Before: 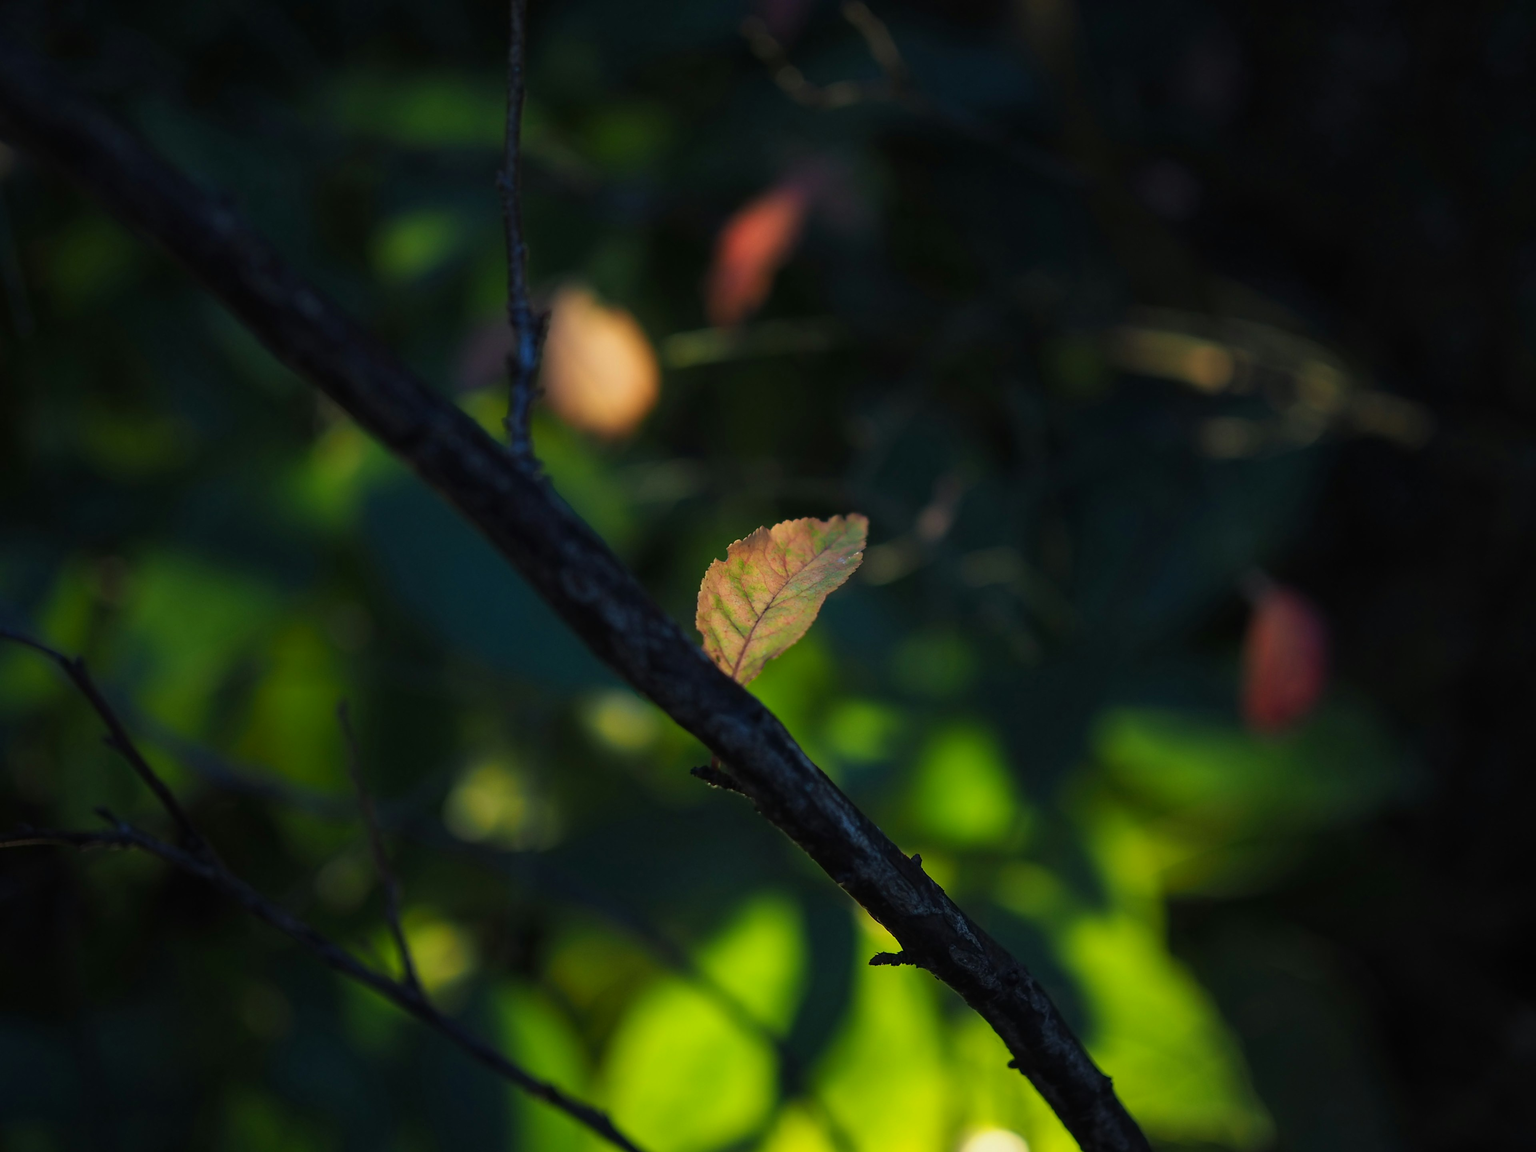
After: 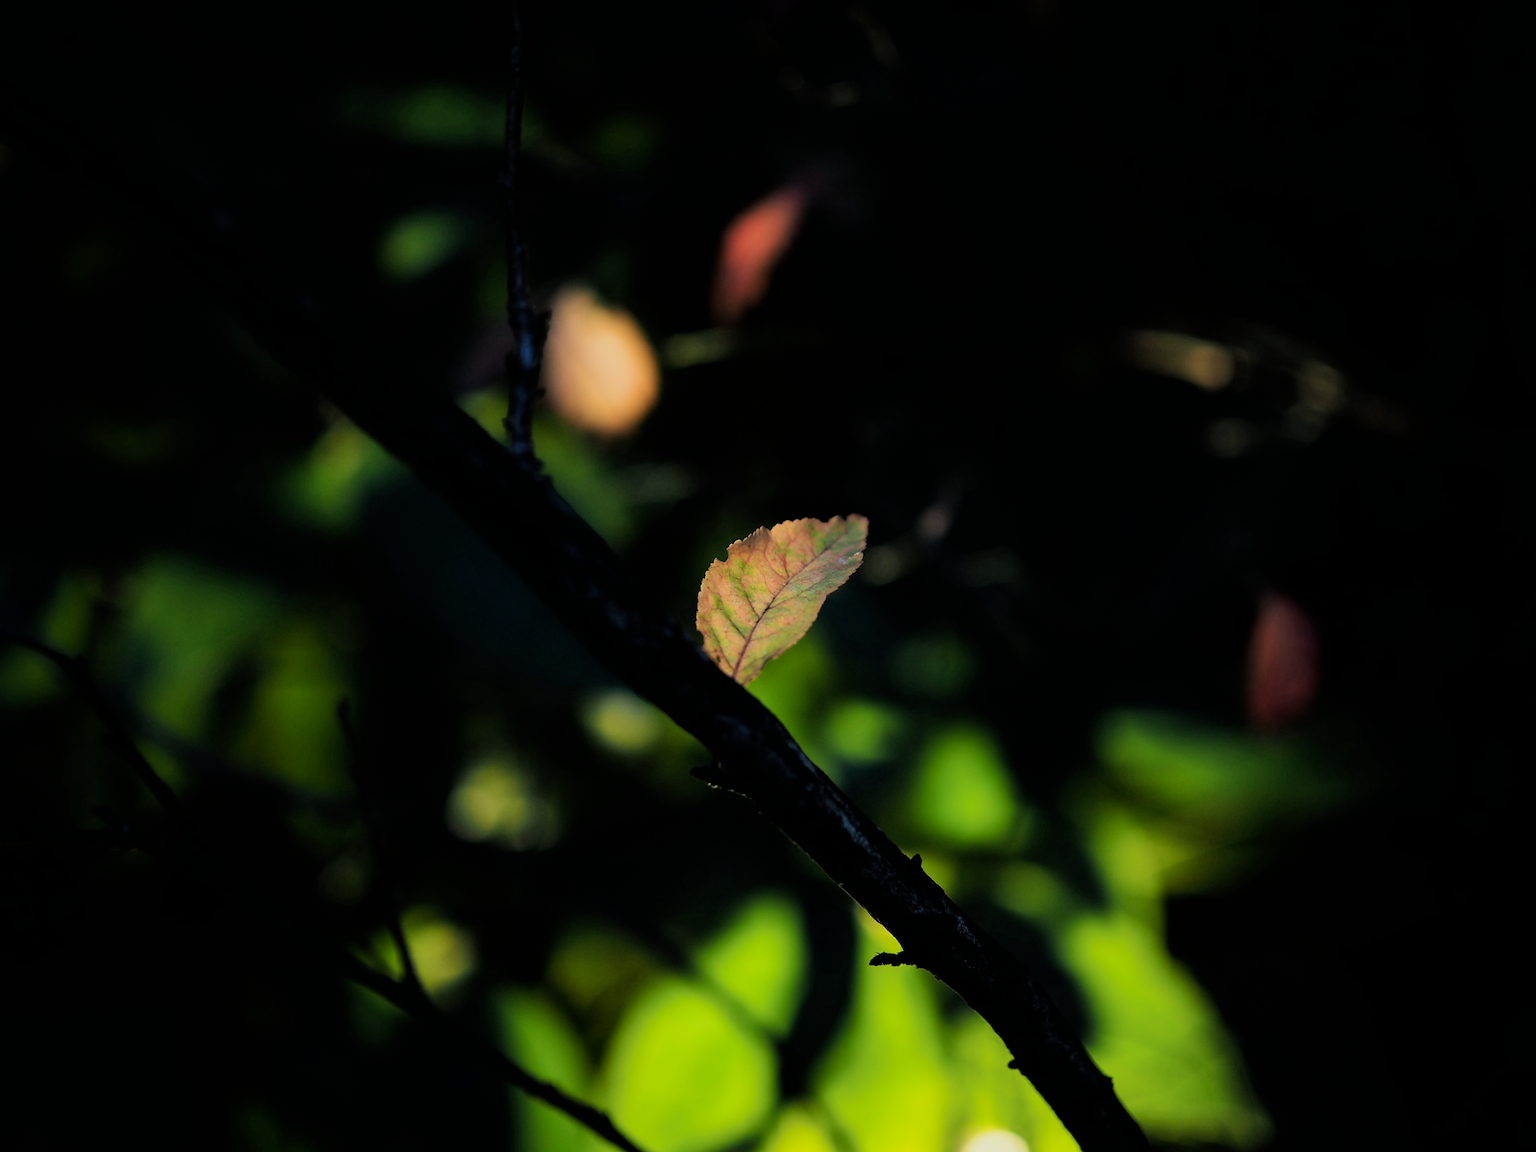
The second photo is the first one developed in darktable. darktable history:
filmic rgb: black relative exposure -5 EV, hardness 2.88, contrast 1.3, highlights saturation mix -30%
exposure: exposure 0.207 EV, compensate highlight preservation false
